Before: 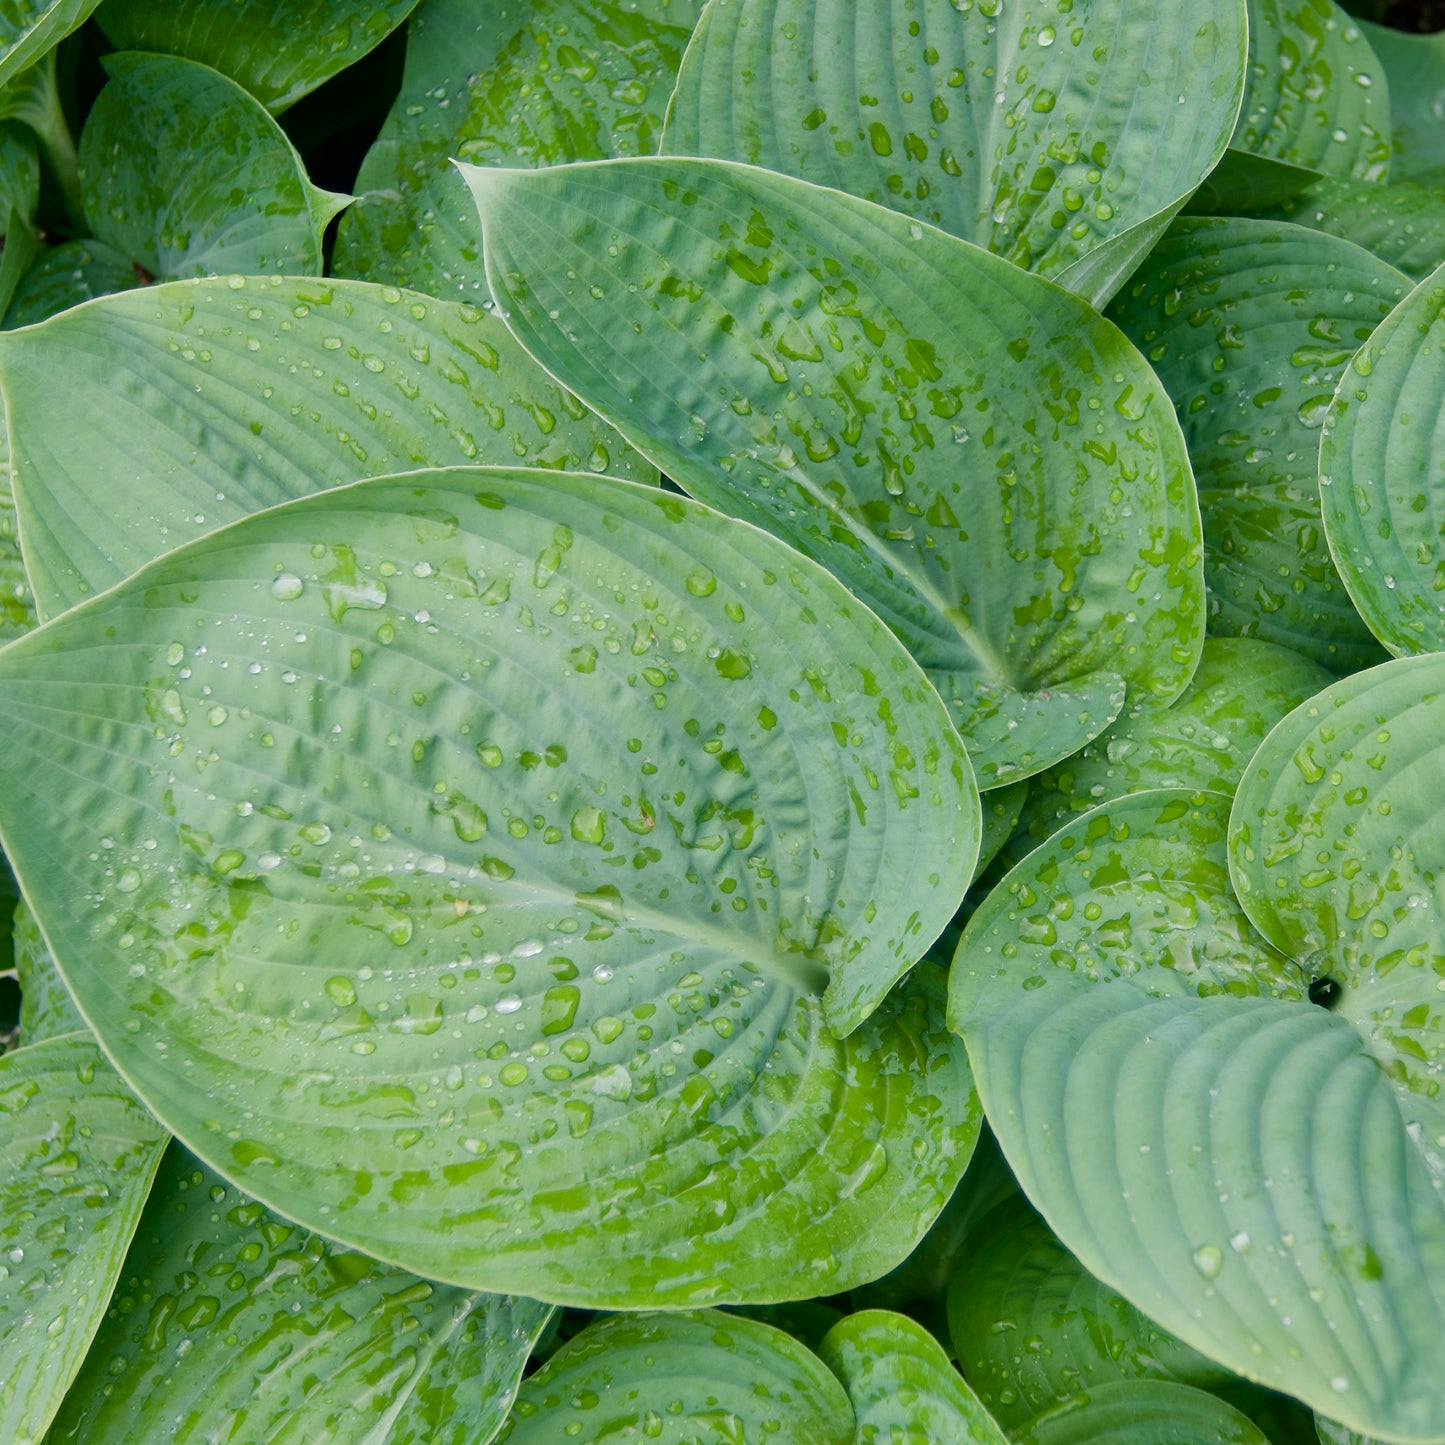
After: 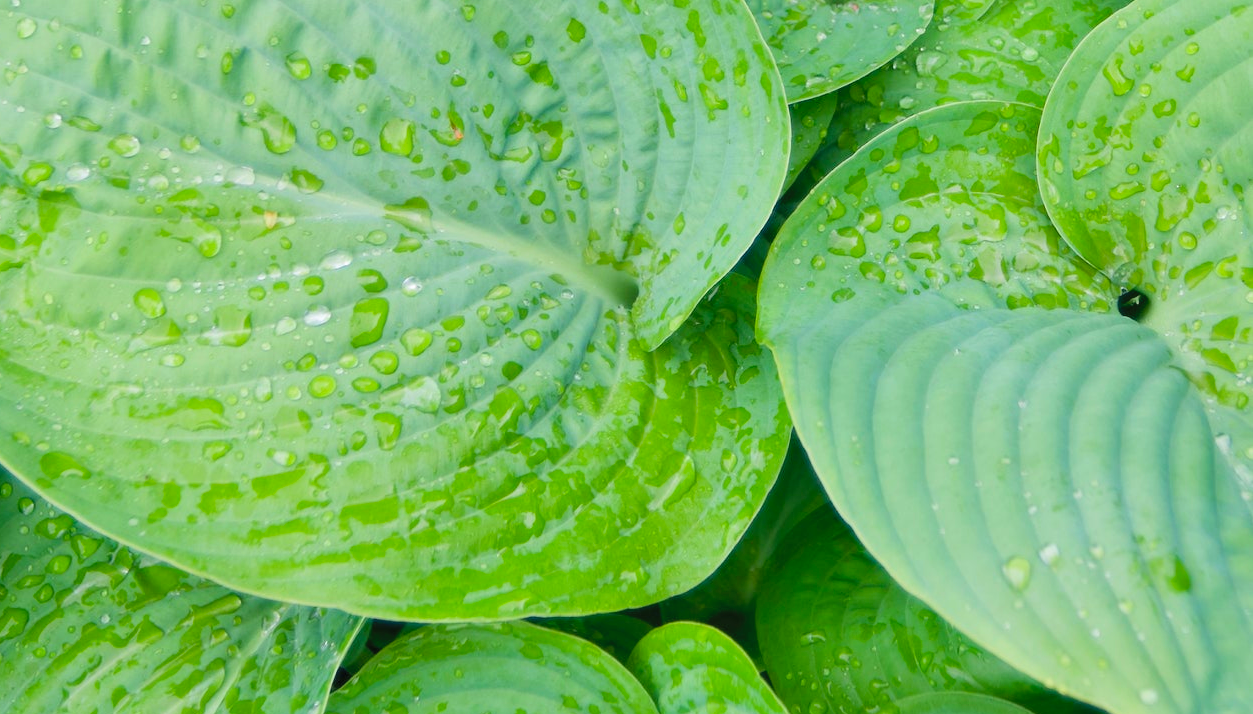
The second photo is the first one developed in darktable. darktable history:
crop and rotate: left 13.28%, top 47.66%, bottom 2.916%
contrast brightness saturation: contrast 0.07, brightness 0.178, saturation 0.397
